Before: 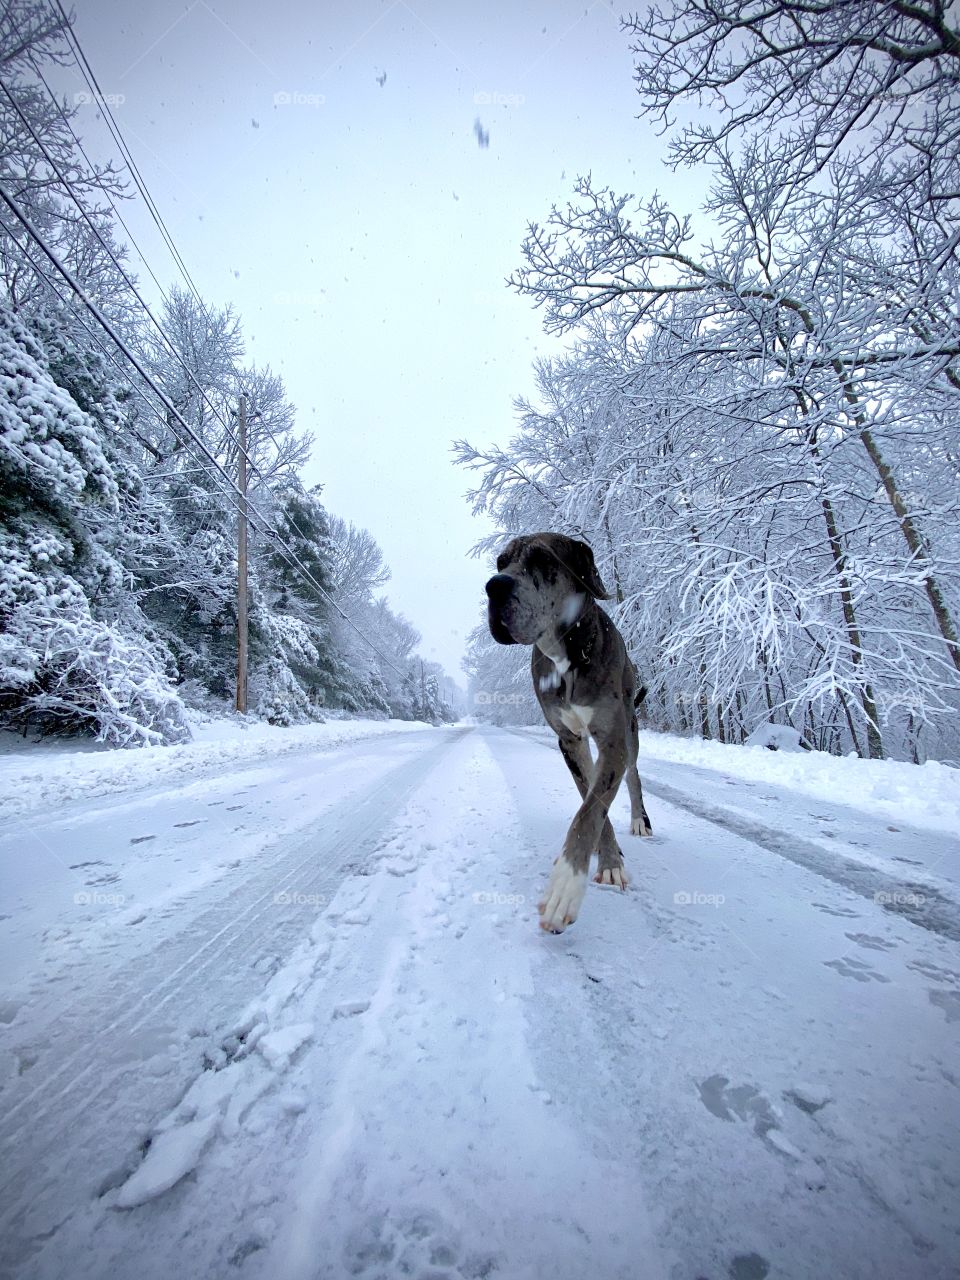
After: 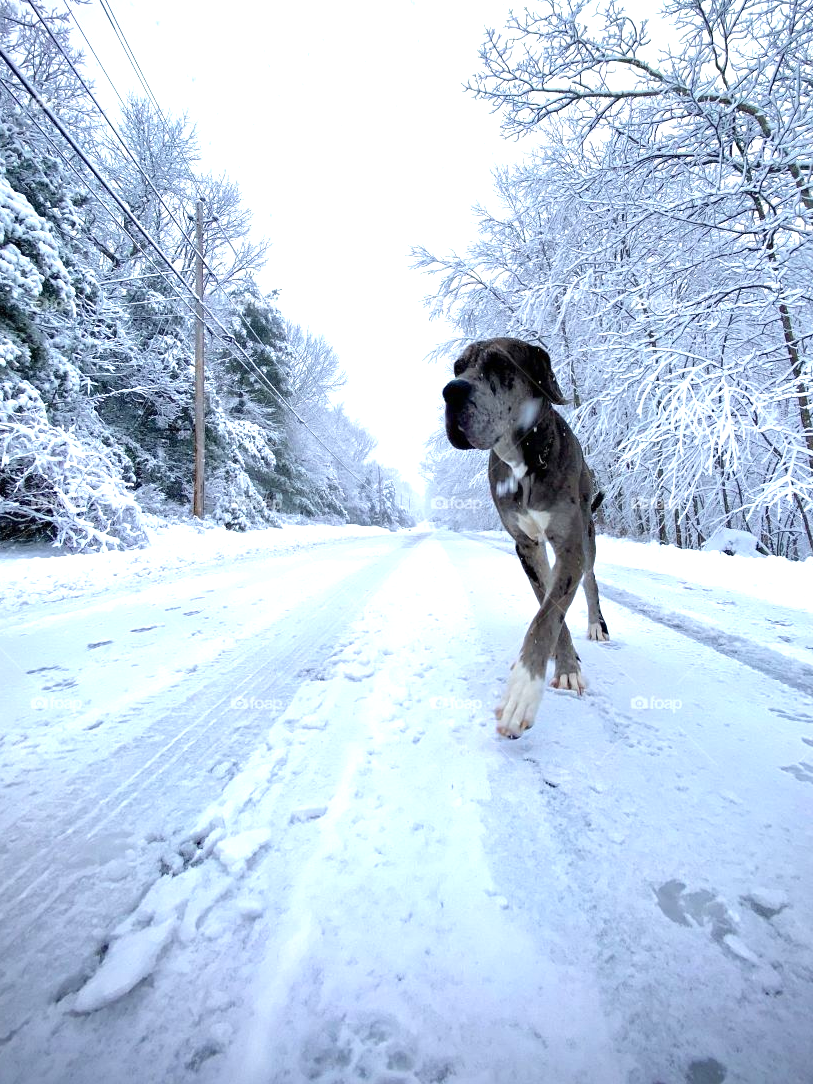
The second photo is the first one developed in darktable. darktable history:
exposure: black level correction 0, exposure 0.703 EV, compensate highlight preservation false
crop and rotate: left 4.572%, top 15.258%, right 10.684%
